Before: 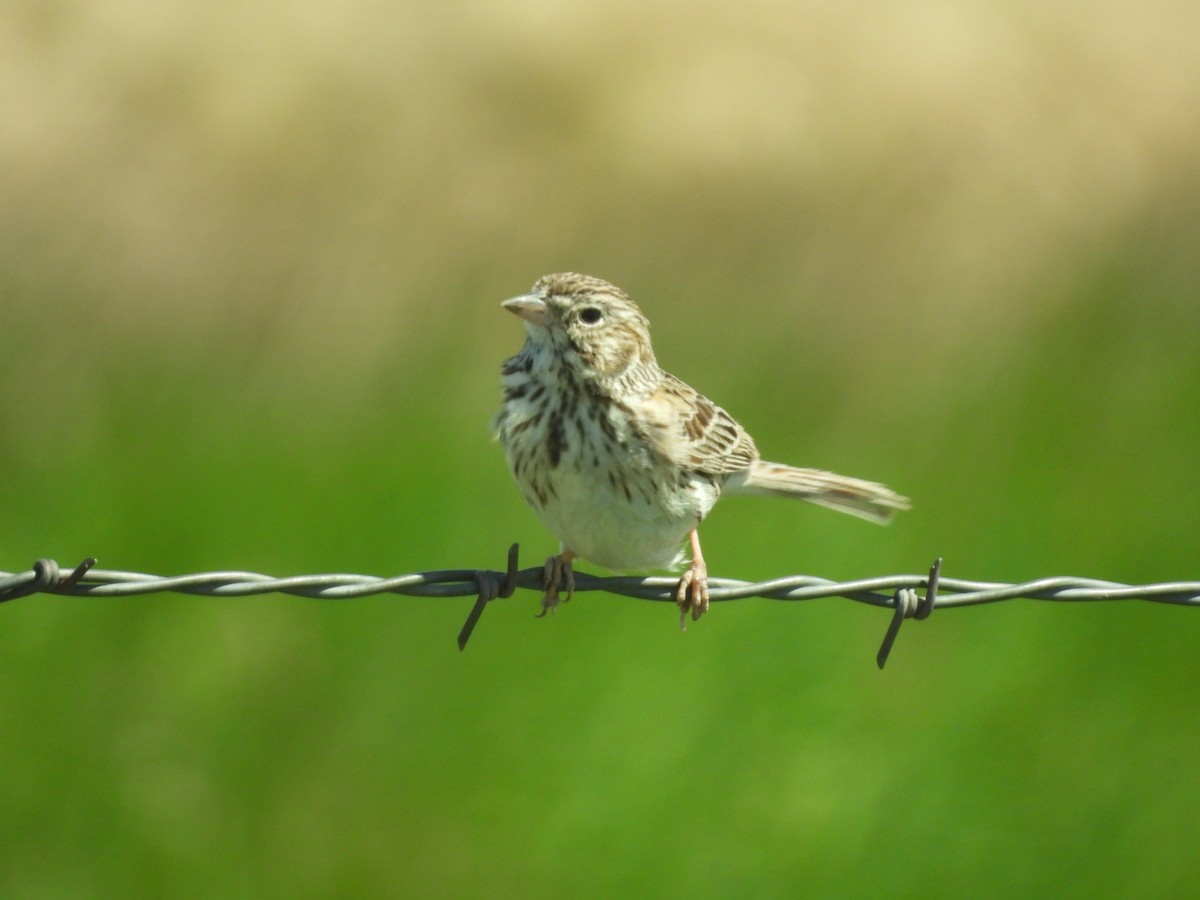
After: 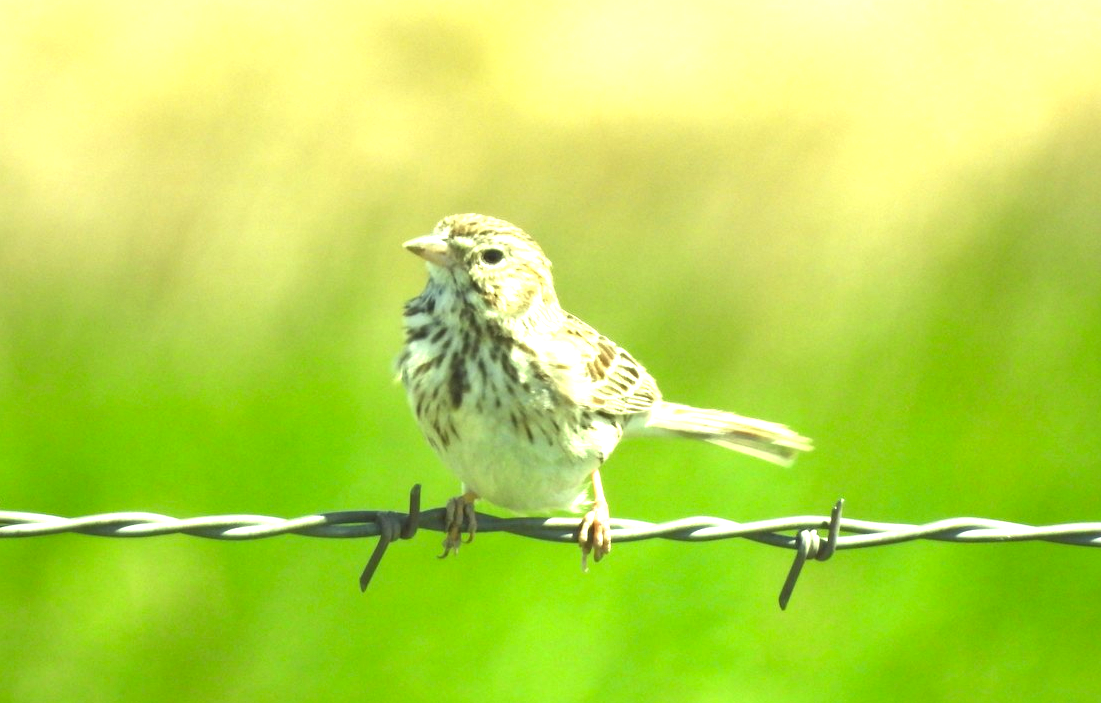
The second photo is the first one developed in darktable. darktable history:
color correction: highlights a* -5.92, highlights b* 10.74
local contrast: mode bilateral grid, contrast 21, coarseness 50, detail 119%, midtone range 0.2
exposure: black level correction 0, exposure 1.442 EV, compensate highlight preservation false
crop: left 8.216%, top 6.578%, bottom 15.244%
